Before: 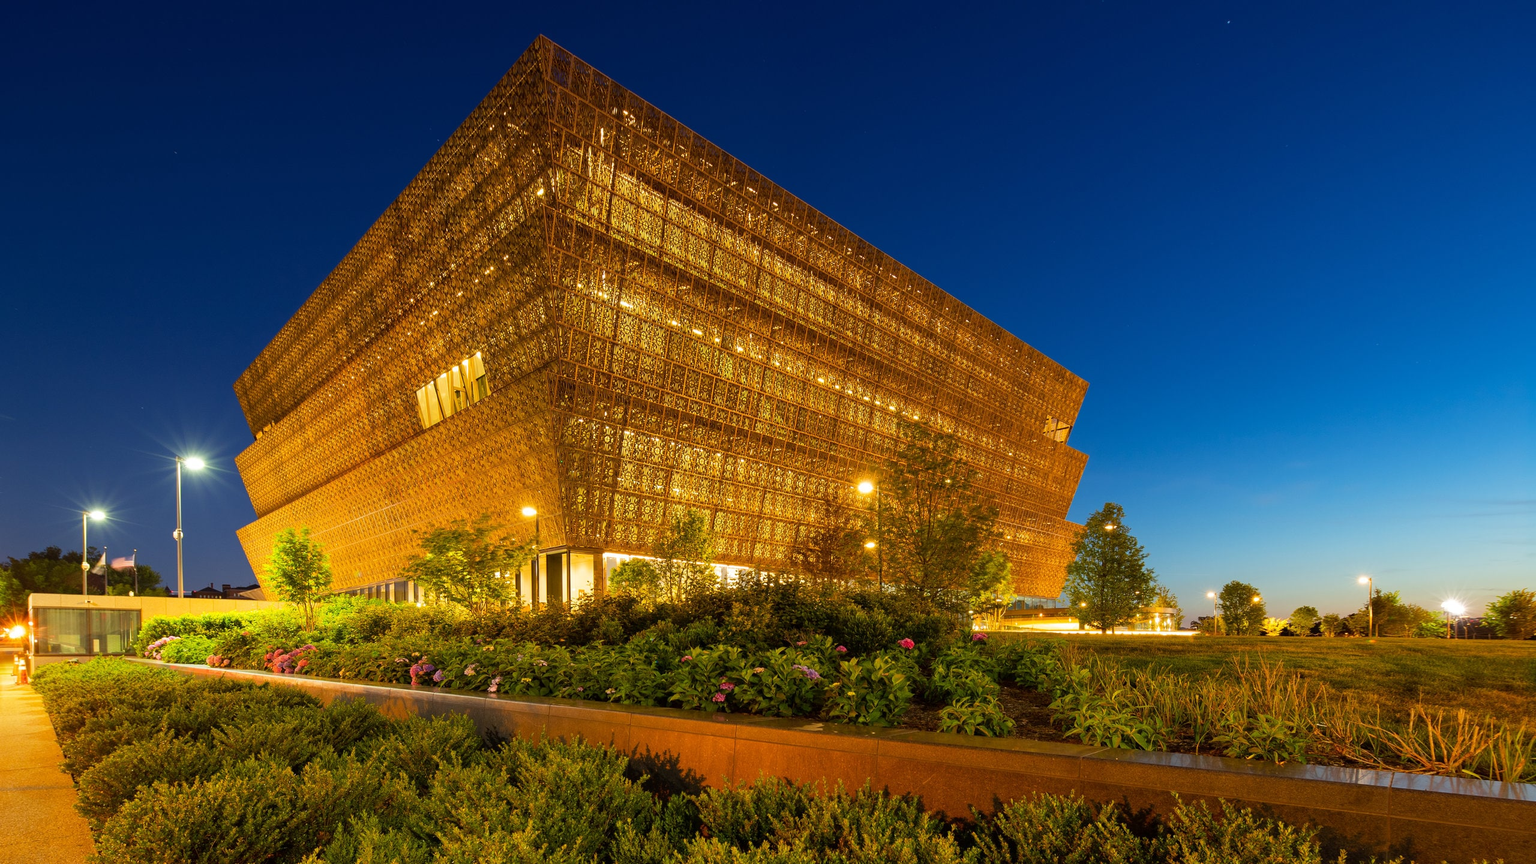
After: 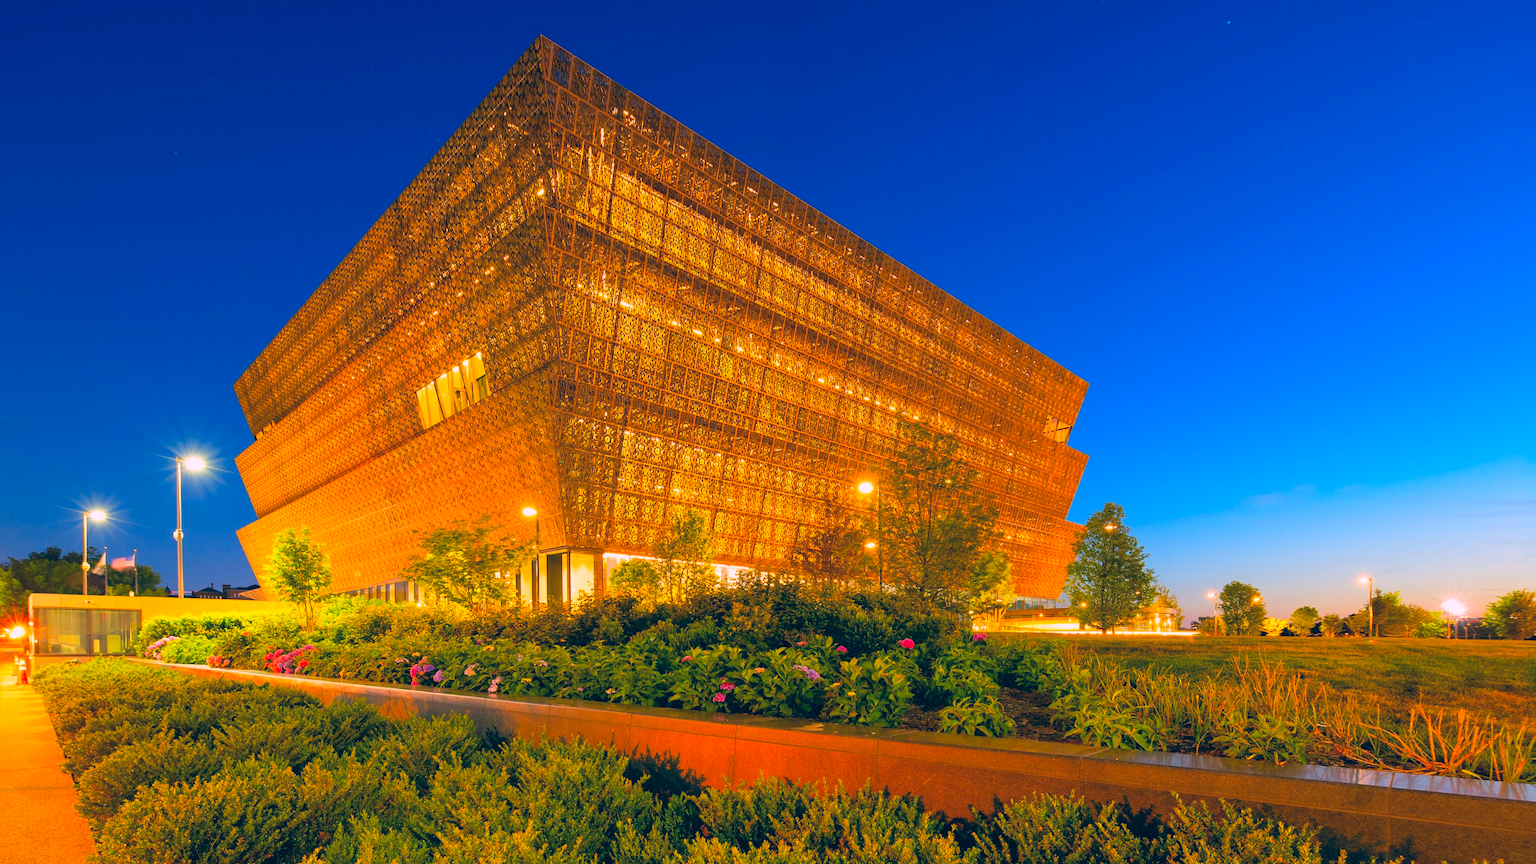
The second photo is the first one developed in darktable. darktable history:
color correction: highlights a* 16.3, highlights b* 0.27, shadows a* -14.7, shadows b* -14.76, saturation 1.5
contrast brightness saturation: brightness 0.14
